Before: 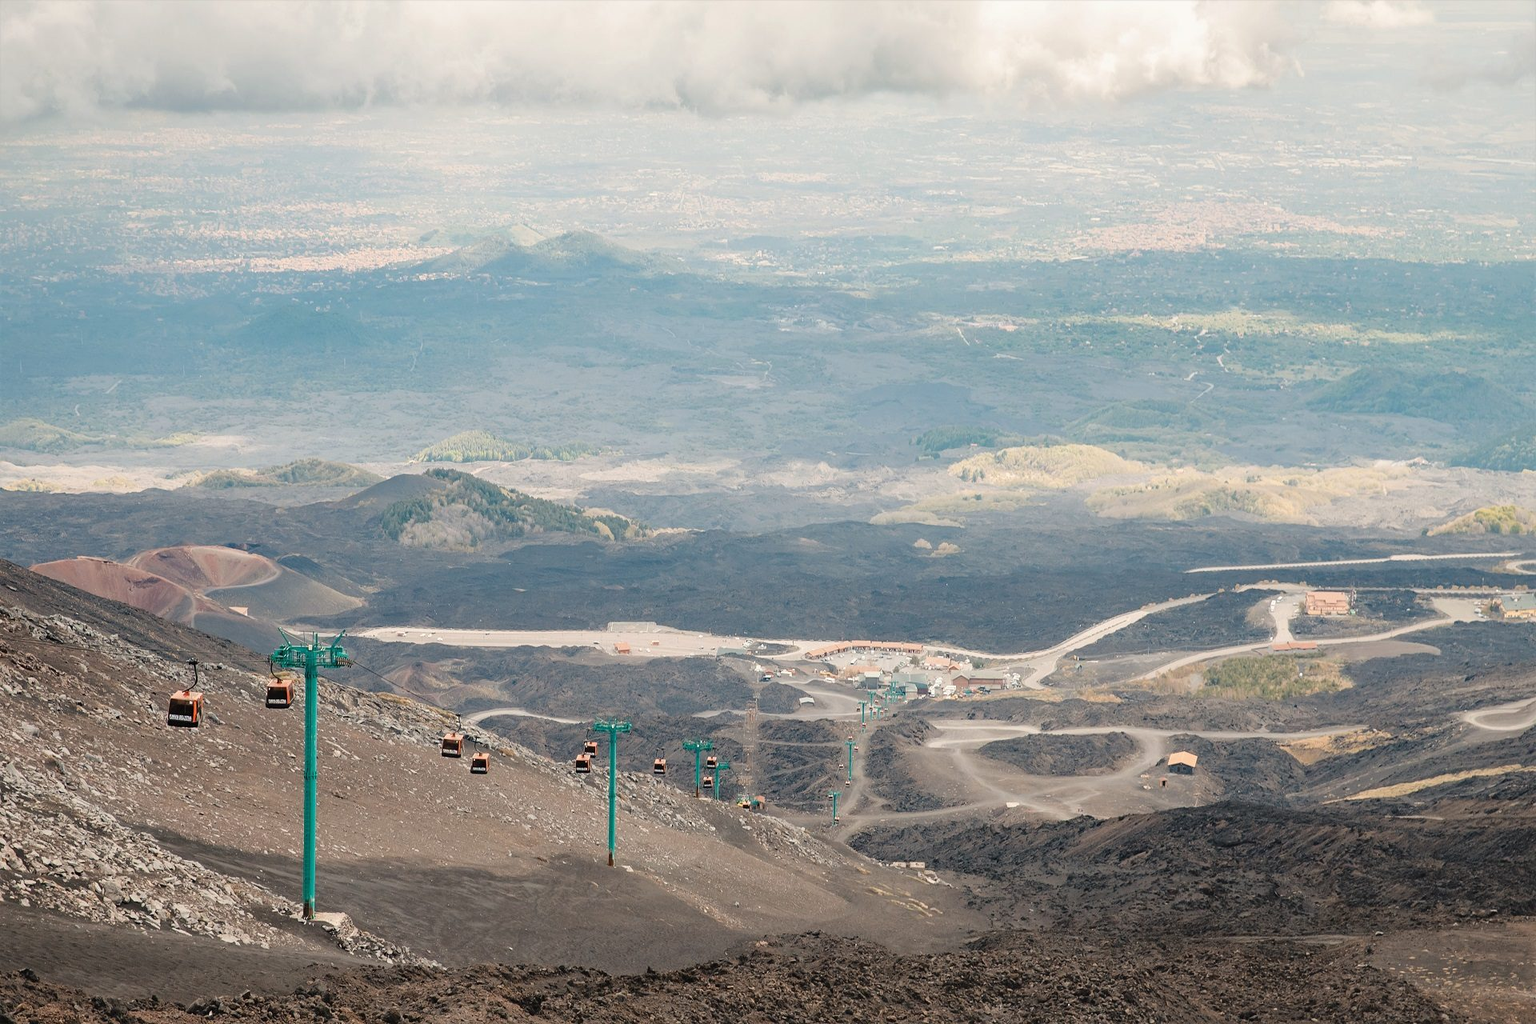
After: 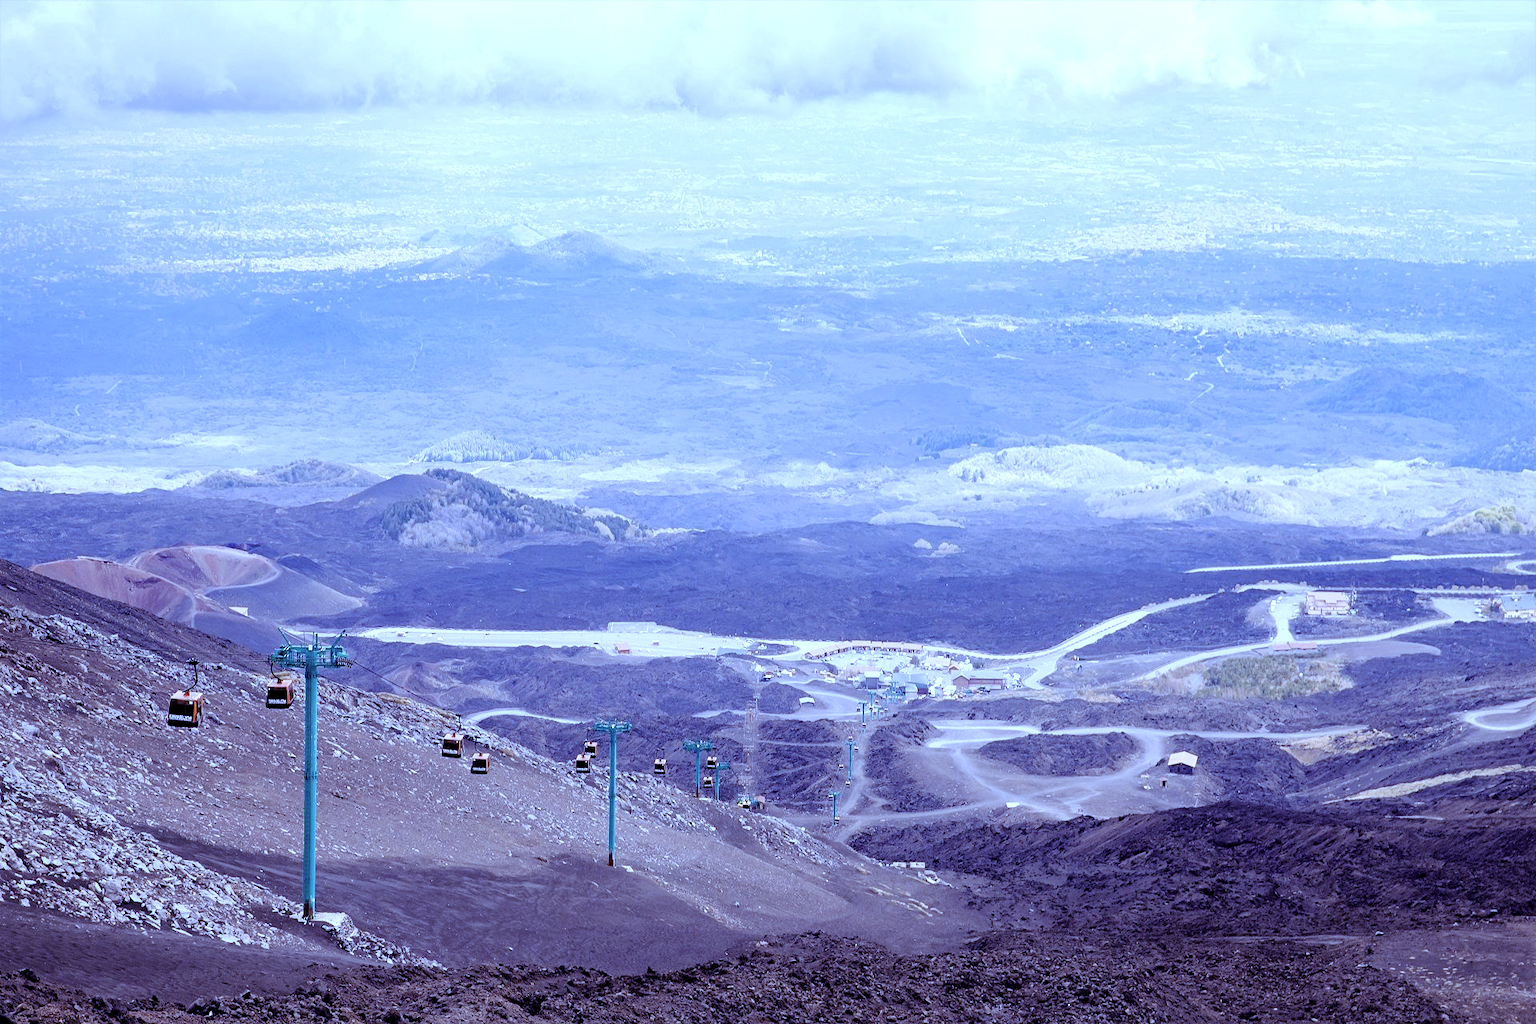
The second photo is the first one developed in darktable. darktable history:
white balance: red 0.766, blue 1.537
color balance rgb: shadows lift › luminance -21.66%, shadows lift › chroma 8.98%, shadows lift › hue 283.37°, power › chroma 1.55%, power › hue 25.59°, highlights gain › luminance 6.08%, highlights gain › chroma 2.55%, highlights gain › hue 90°, global offset › luminance -0.87%, perceptual saturation grading › global saturation 27.49%, perceptual saturation grading › highlights -28.39%, perceptual saturation grading › mid-tones 15.22%, perceptual saturation grading › shadows 33.98%, perceptual brilliance grading › highlights 10%, perceptual brilliance grading › mid-tones 5%
color correction: saturation 0.8
